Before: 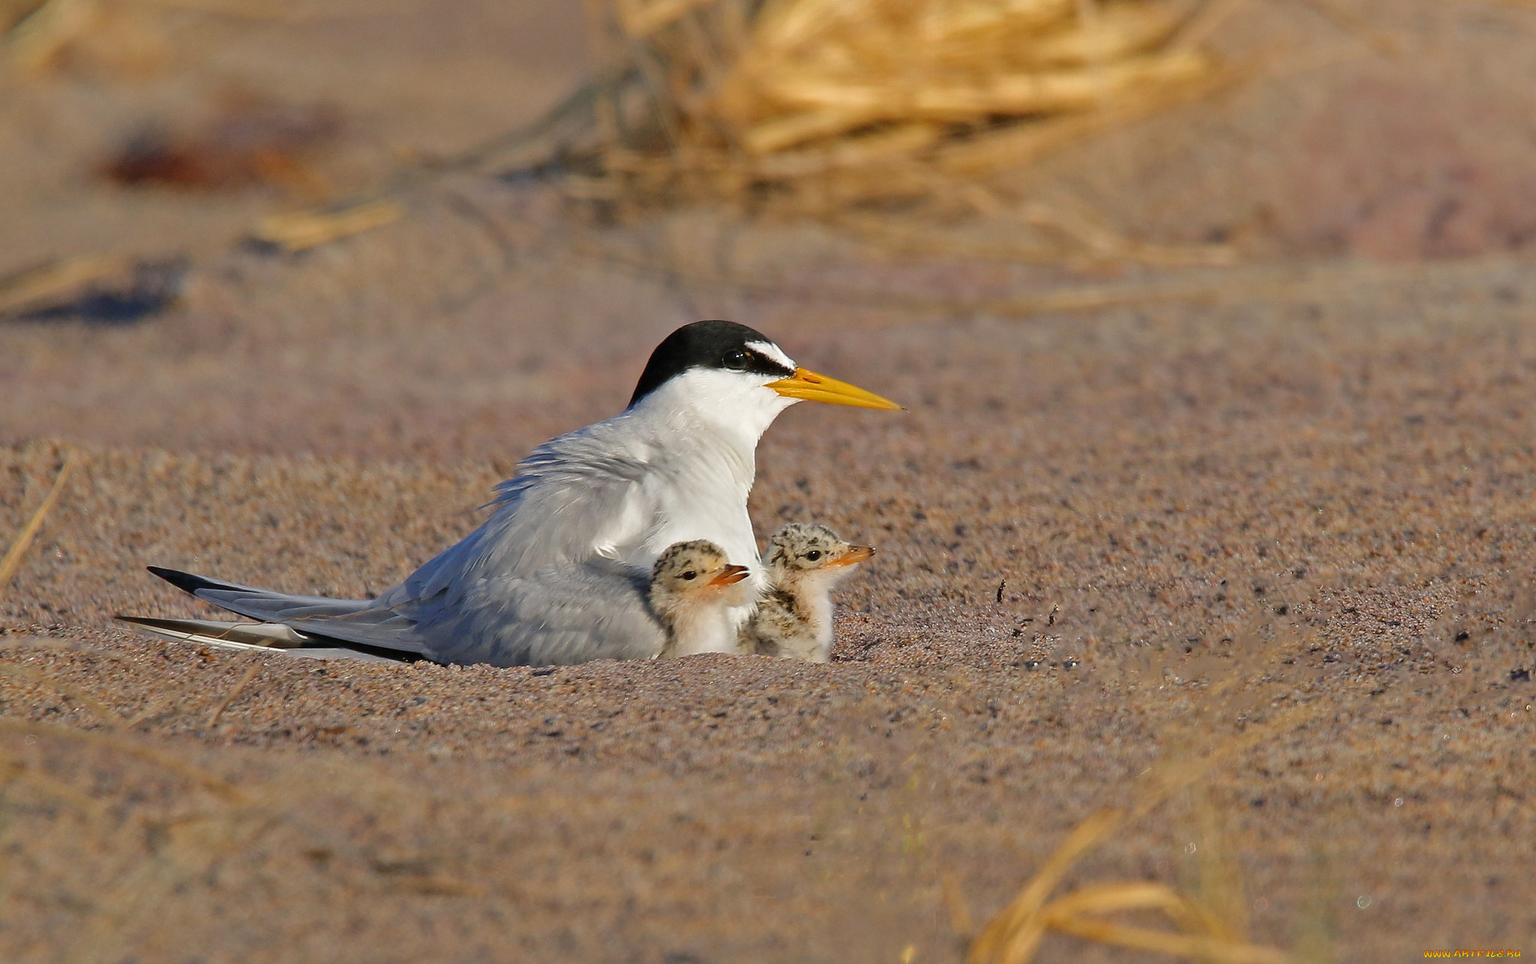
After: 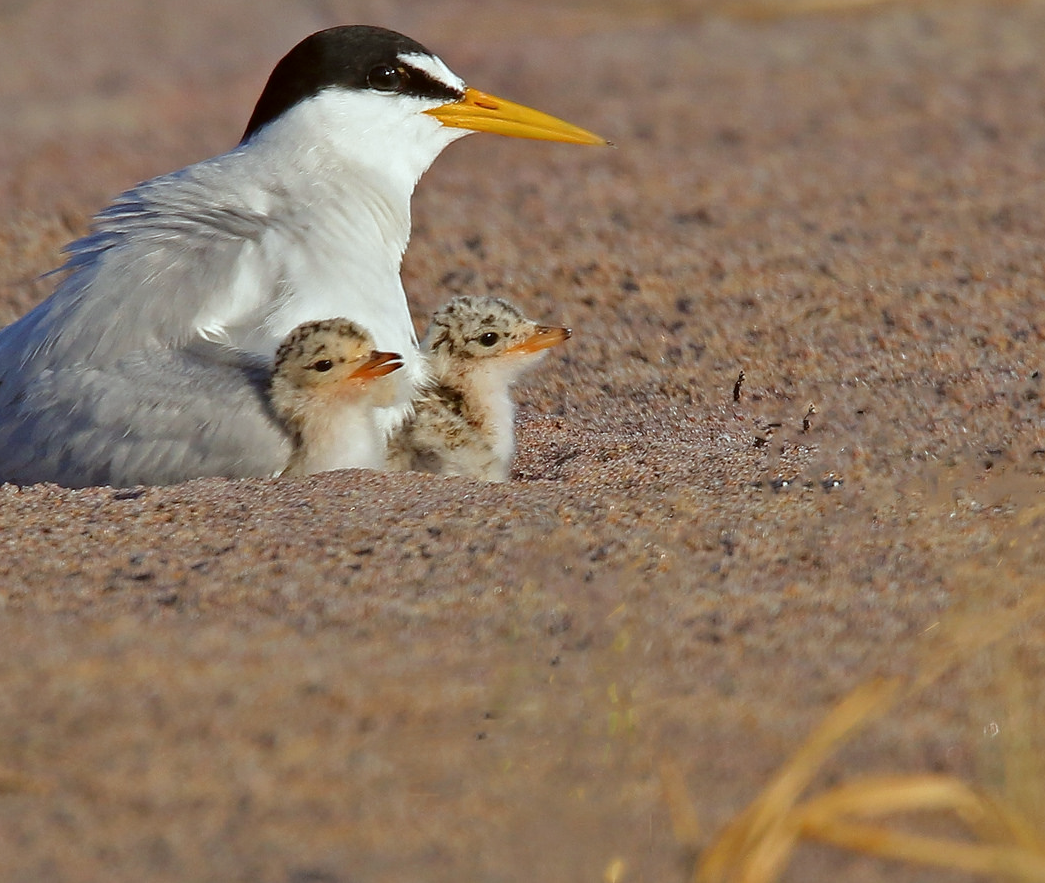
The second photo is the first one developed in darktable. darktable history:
crop and rotate: left 29.124%, top 31.293%, right 19.806%
exposure: compensate highlight preservation false
color correction: highlights a* -5.04, highlights b* -4.44, shadows a* 4.02, shadows b* 4.12
